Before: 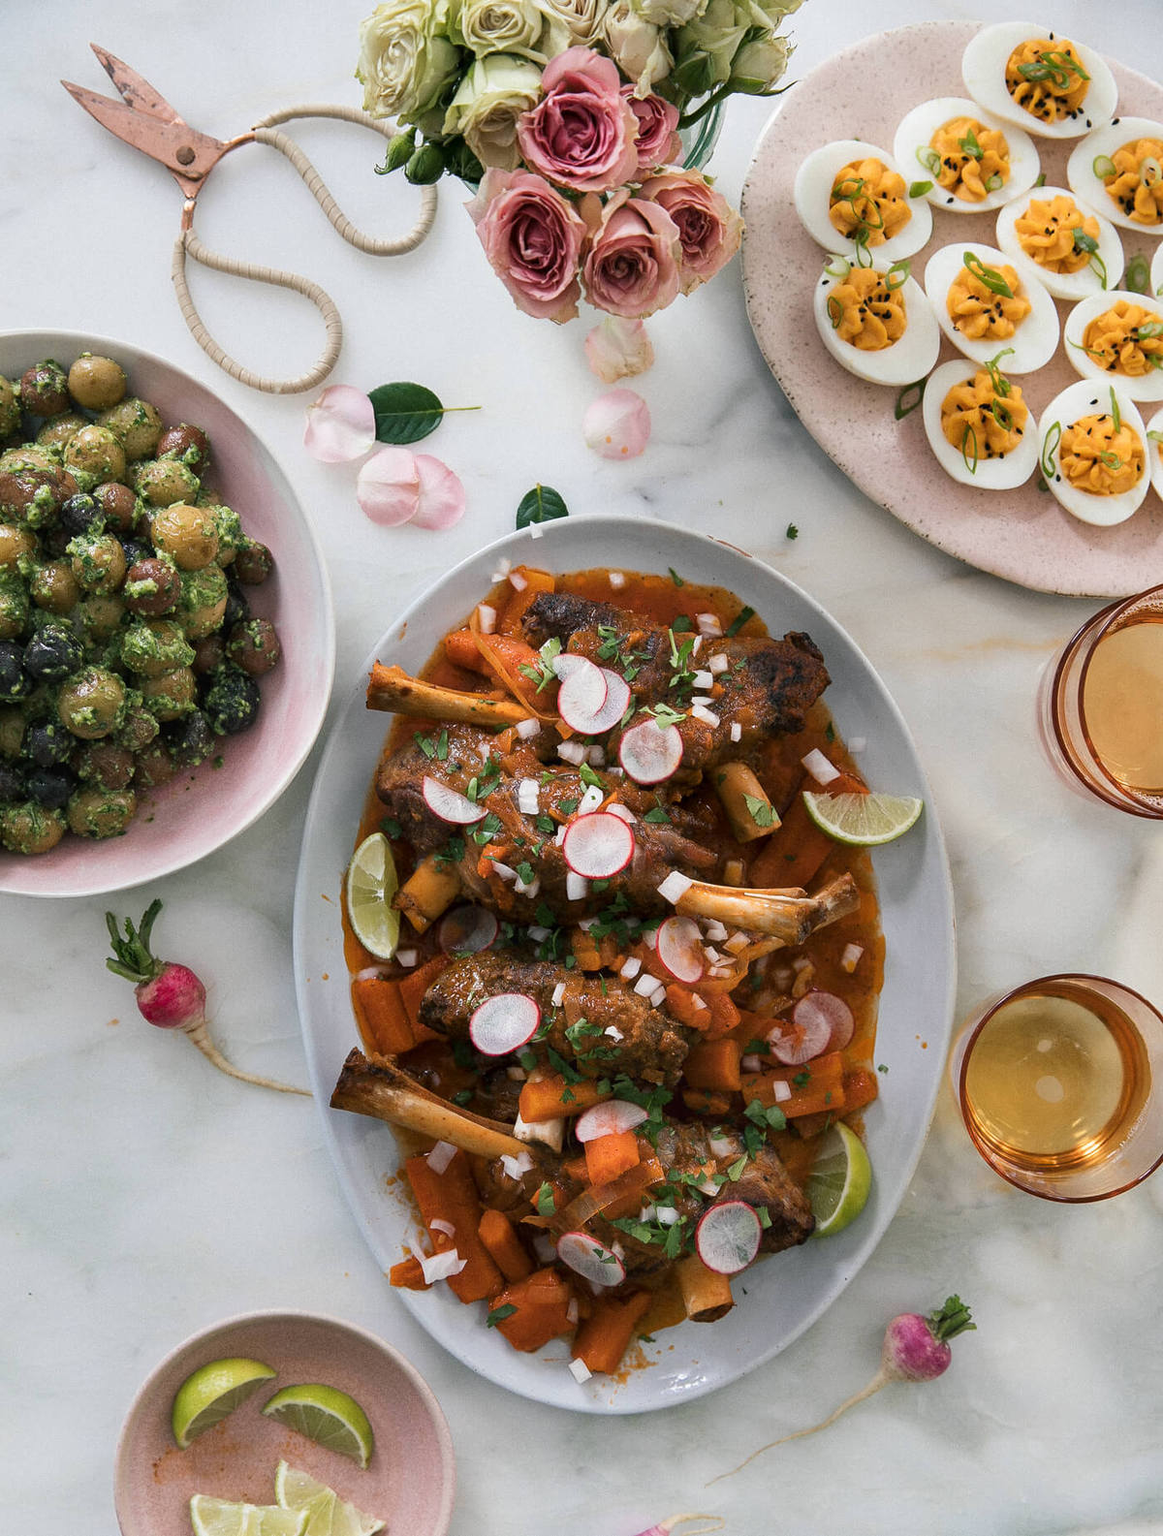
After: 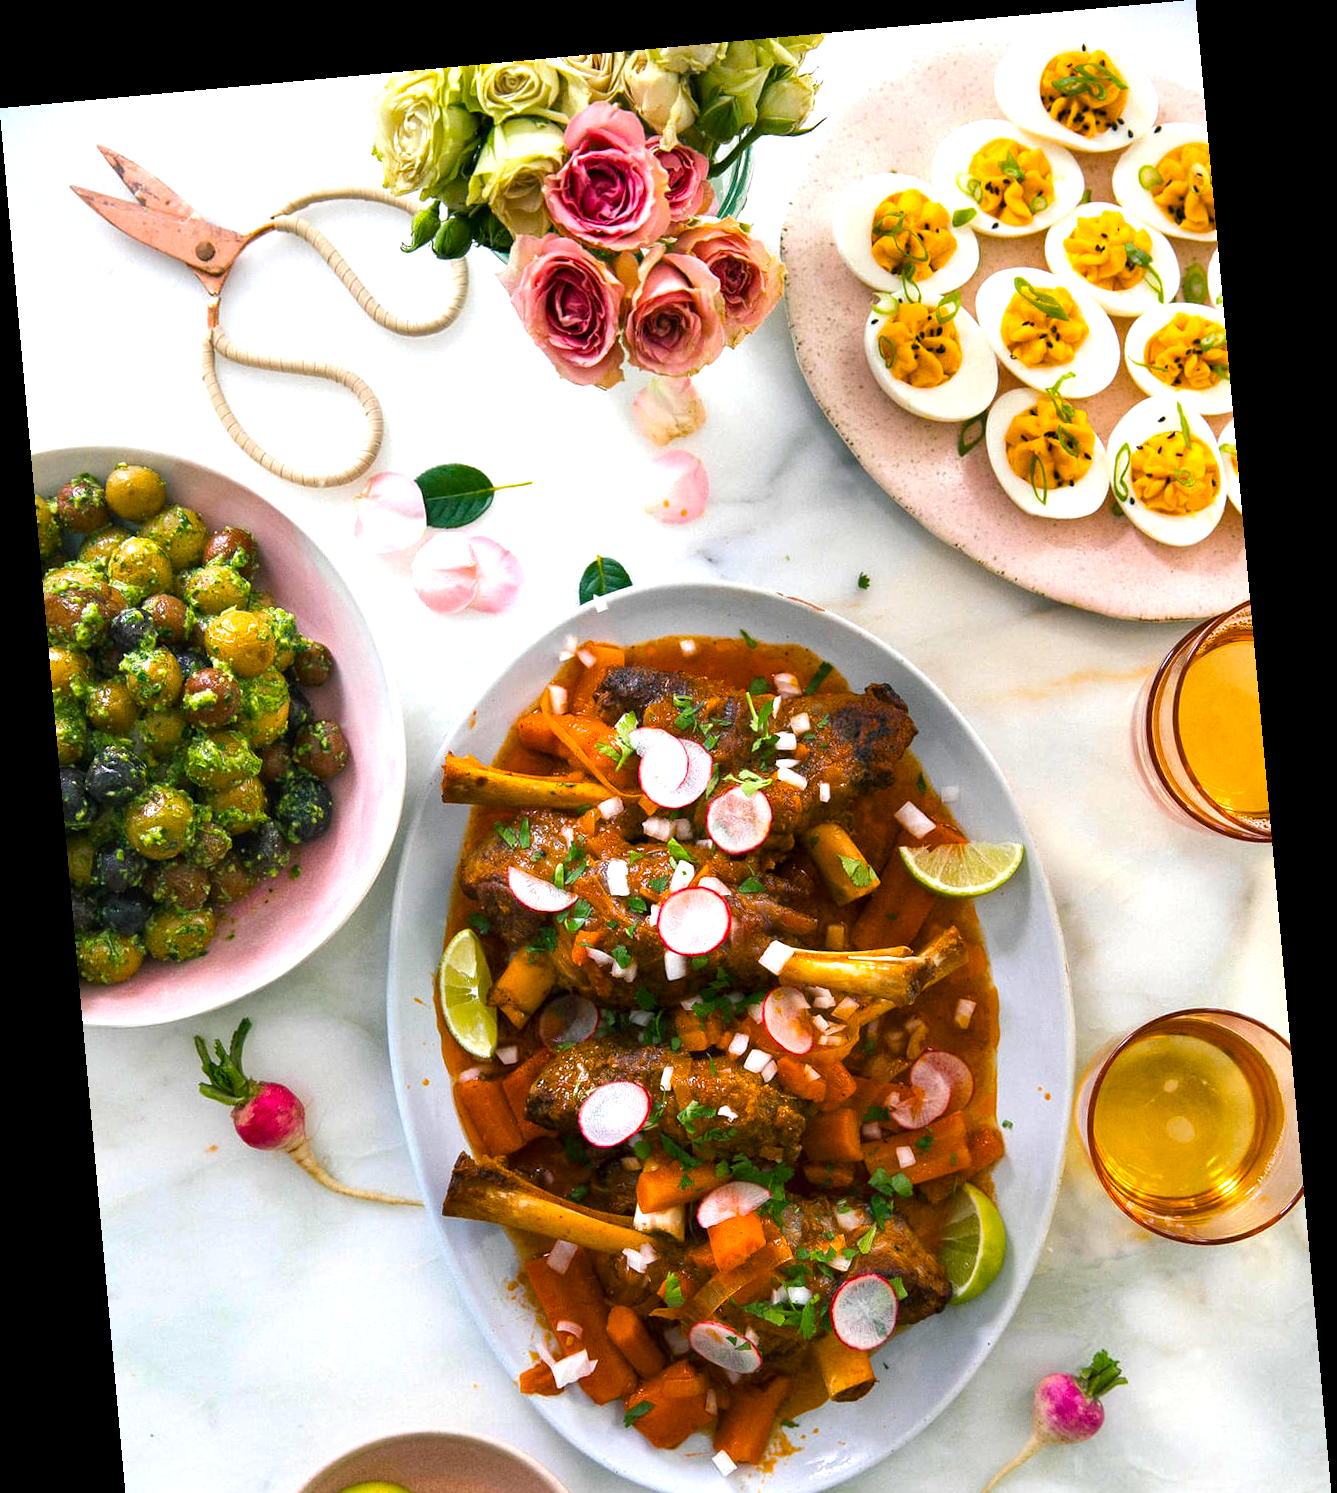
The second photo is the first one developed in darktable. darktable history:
color balance rgb: linear chroma grading › global chroma 20%, perceptual saturation grading › global saturation 25%, perceptual brilliance grading › global brilliance 20%, global vibrance 20%
crop and rotate: top 0%, bottom 11.49%
rotate and perspective: rotation -5.2°, automatic cropping off
